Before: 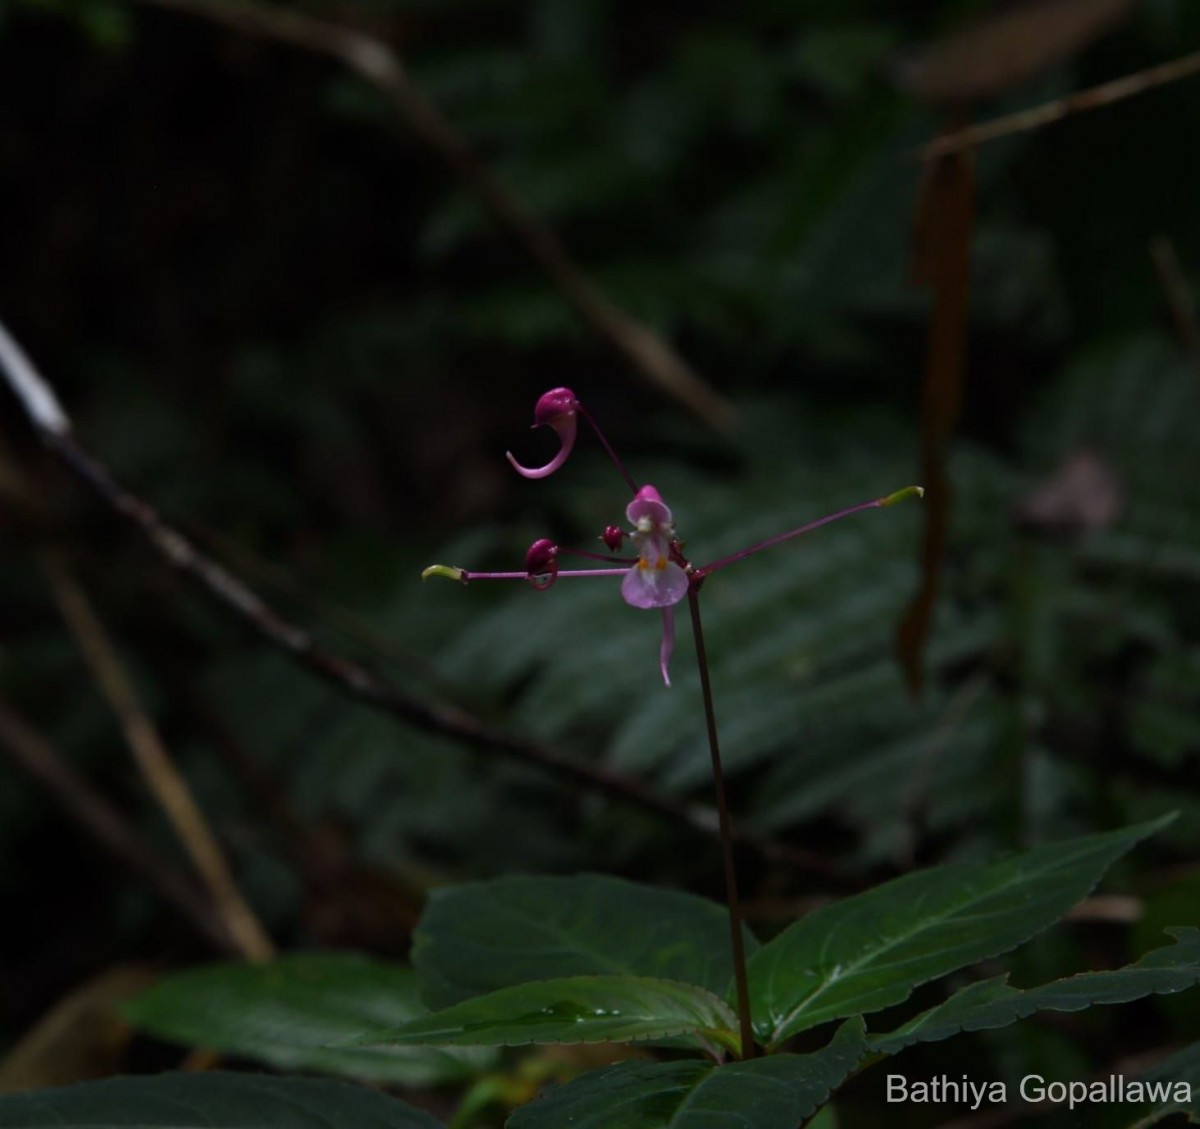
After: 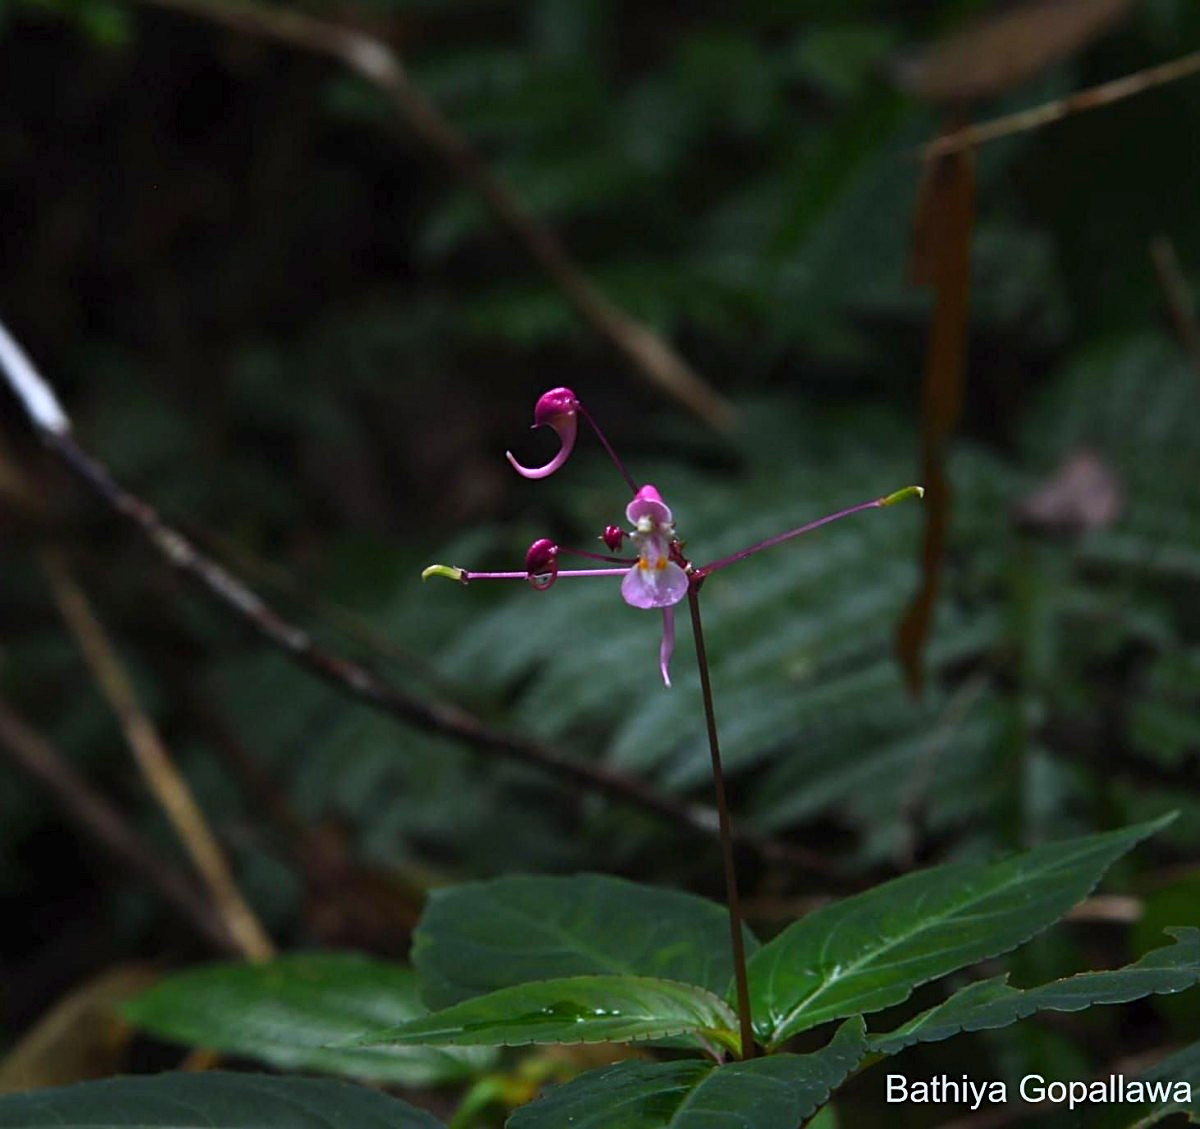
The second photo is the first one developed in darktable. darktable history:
white balance: red 0.974, blue 1.044
contrast brightness saturation: contrast 0.2, brightness 0.16, saturation 0.22
sharpen: on, module defaults
exposure: exposure 0.74 EV, compensate highlight preservation false
